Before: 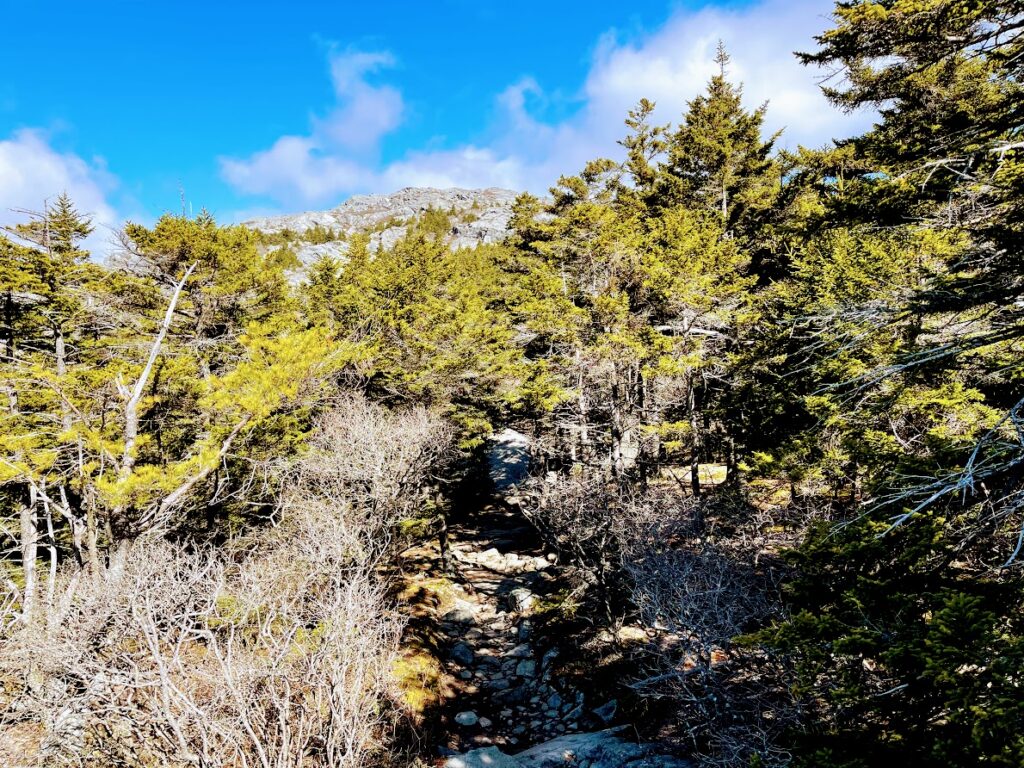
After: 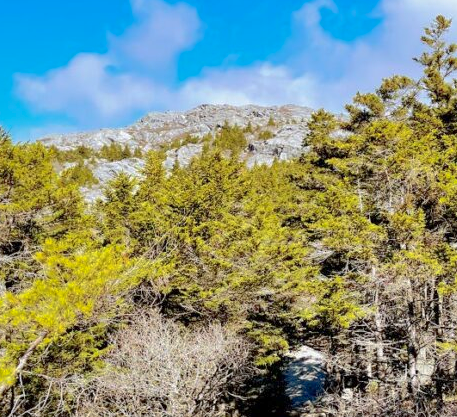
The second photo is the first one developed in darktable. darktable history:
shadows and highlights: highlights color adjustment 72.66%
crop: left 20%, top 10.878%, right 35.318%, bottom 34.753%
